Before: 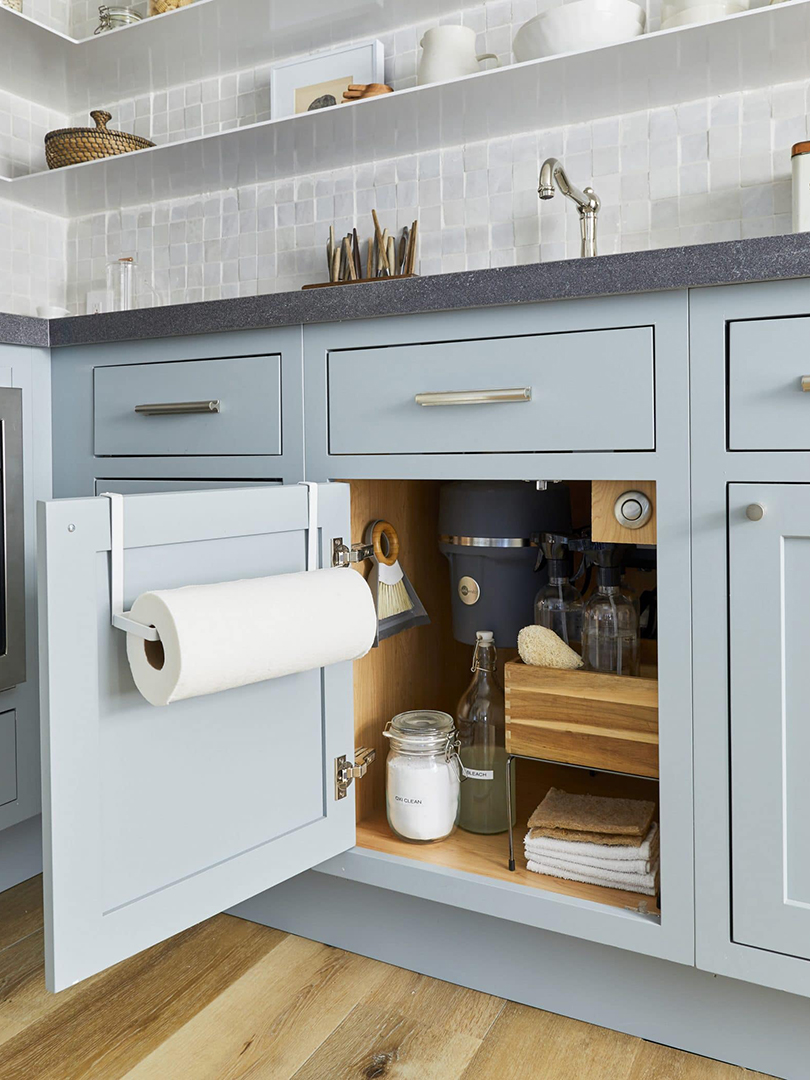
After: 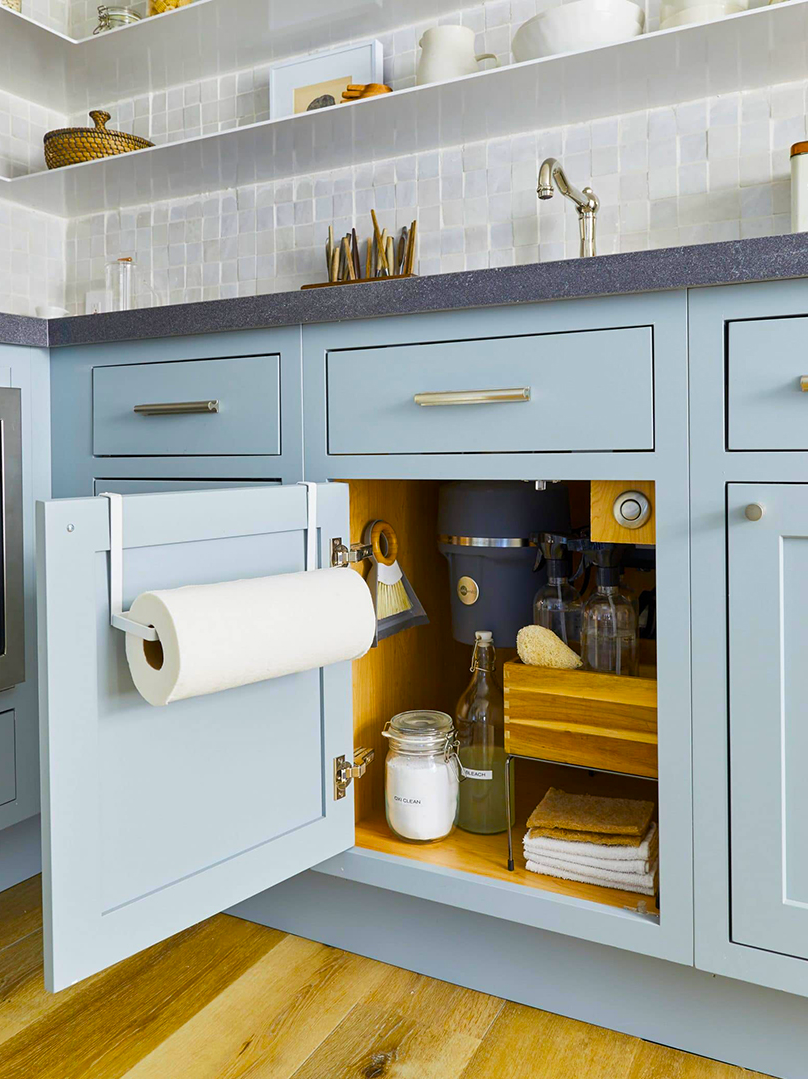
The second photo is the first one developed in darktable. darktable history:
crop: left 0.144%
color balance rgb: shadows fall-off 298.877%, white fulcrum 1.98 EV, highlights fall-off 299.656%, linear chroma grading › mid-tones 7.197%, perceptual saturation grading › global saturation 20%, perceptual saturation grading › highlights -25.874%, perceptual saturation grading › shadows 24.74%, mask middle-gray fulcrum 99.514%, global vibrance 34.502%, contrast gray fulcrum 38.379%
